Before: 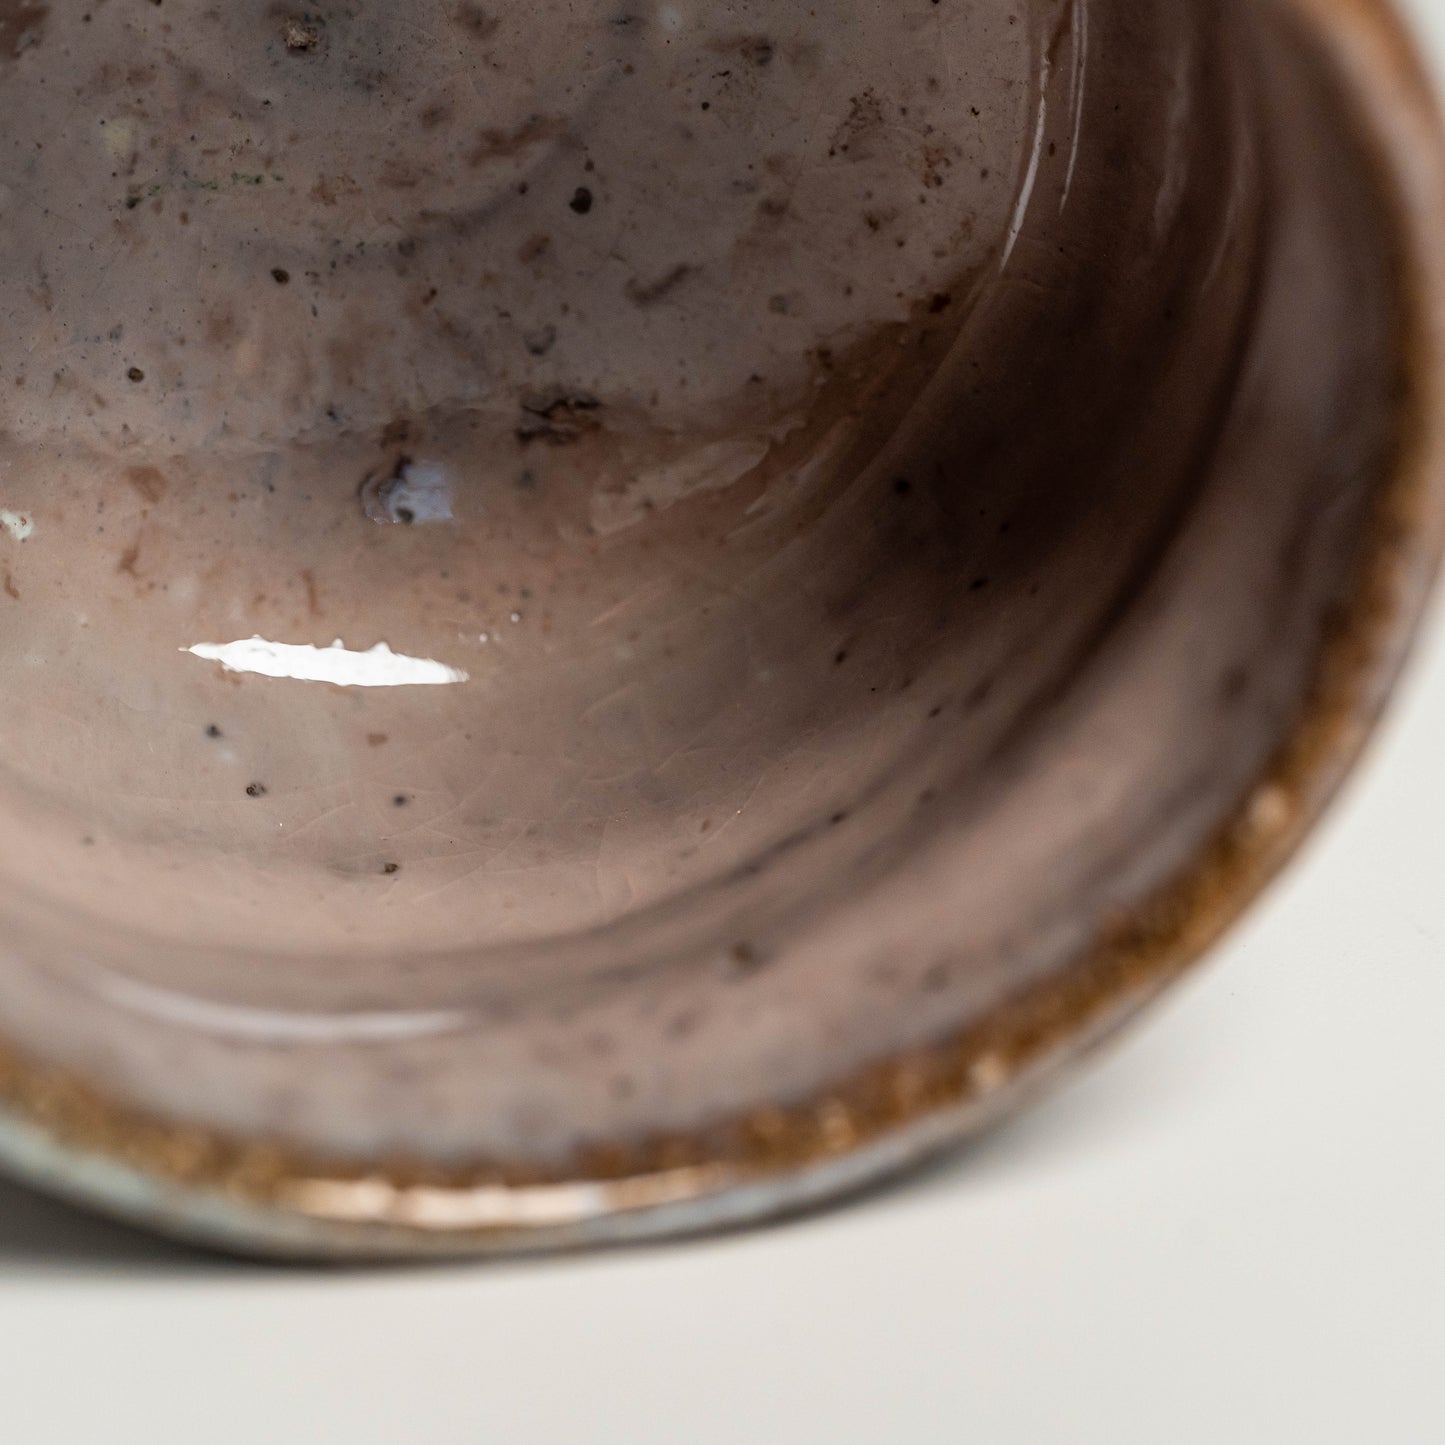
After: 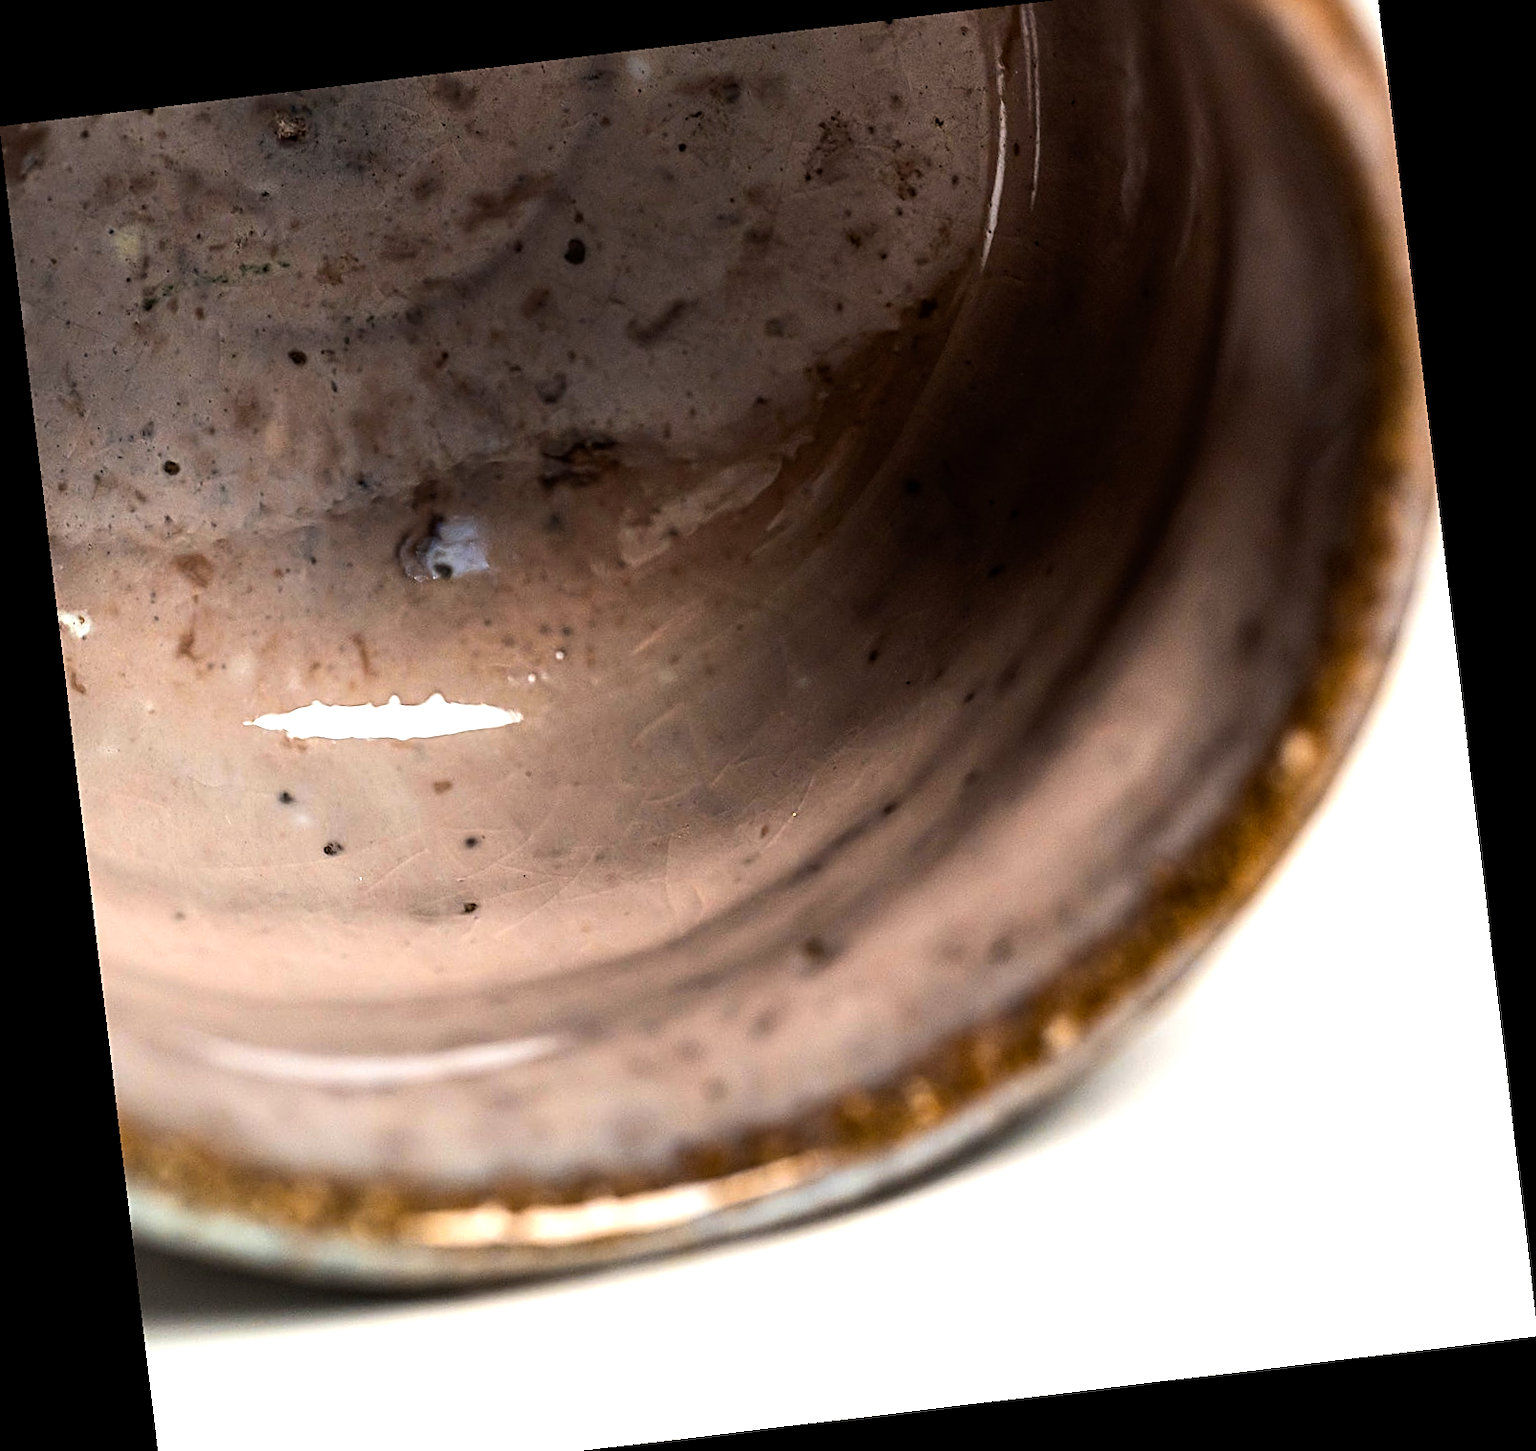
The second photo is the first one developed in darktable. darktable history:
sharpen: on, module defaults
rotate and perspective: rotation -6.83°, automatic cropping off
color balance rgb: perceptual saturation grading › global saturation 30%, global vibrance 10%
tone equalizer: -8 EV -1.08 EV, -7 EV -1.01 EV, -6 EV -0.867 EV, -5 EV -0.578 EV, -3 EV 0.578 EV, -2 EV 0.867 EV, -1 EV 1.01 EV, +0 EV 1.08 EV, edges refinement/feathering 500, mask exposure compensation -1.57 EV, preserve details no
crop and rotate: top 2.479%, bottom 3.018%
